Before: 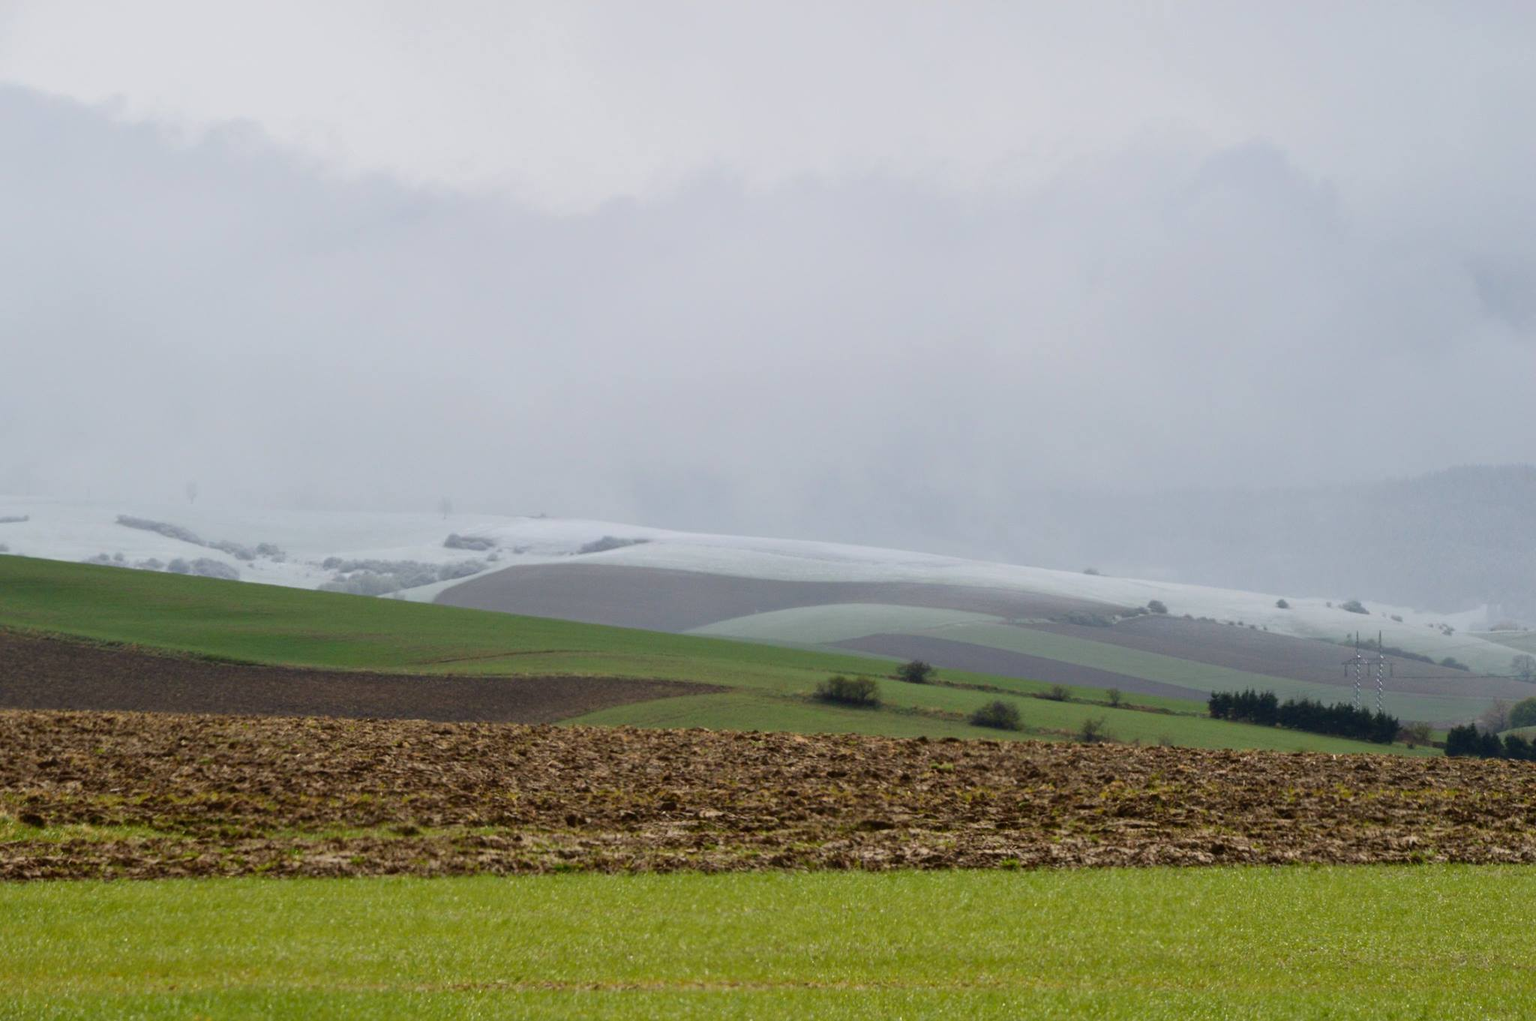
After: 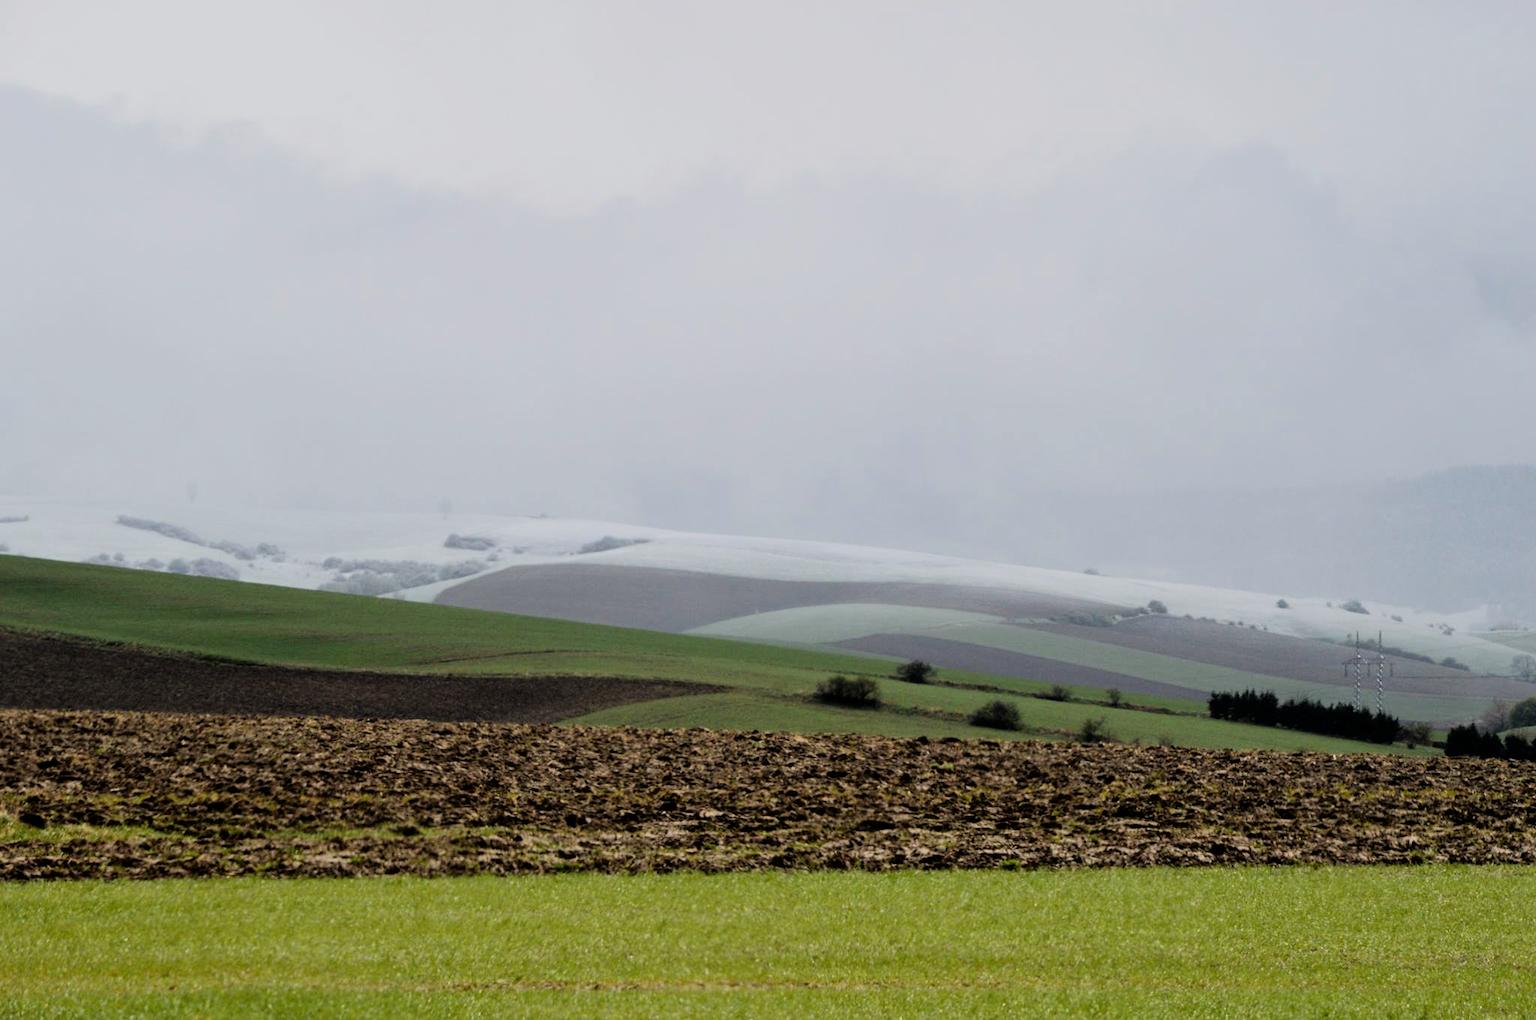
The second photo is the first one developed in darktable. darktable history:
filmic rgb: black relative exposure -5.09 EV, white relative exposure 3.96 EV, hardness 2.89, contrast 1.402, highlights saturation mix -30.53%
